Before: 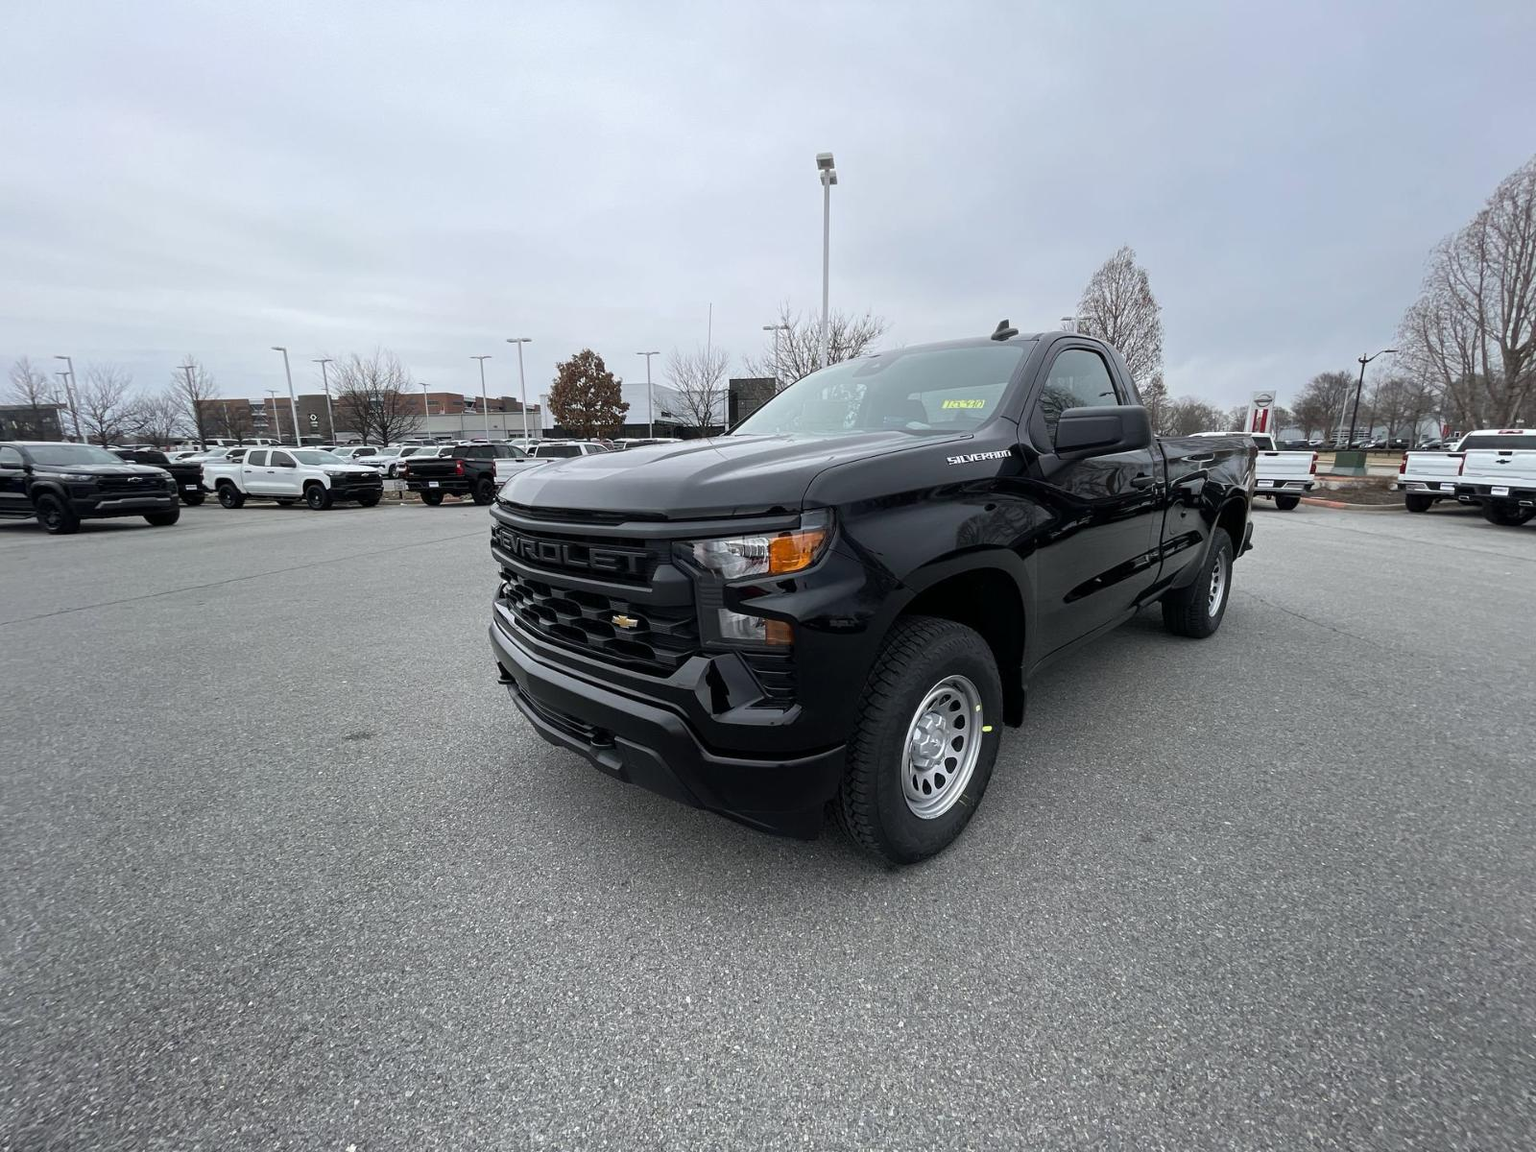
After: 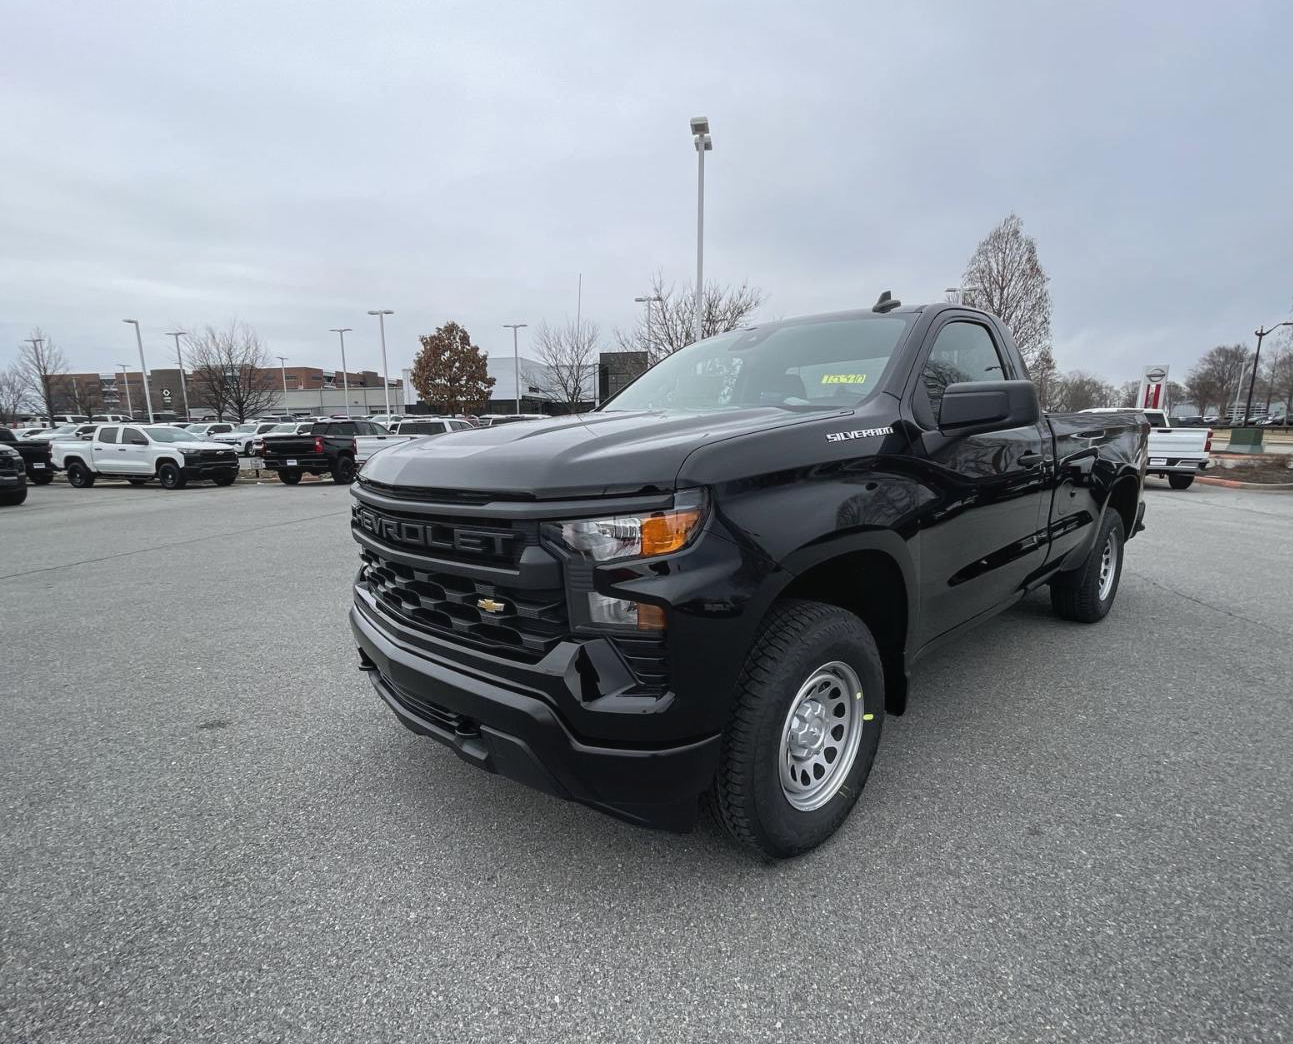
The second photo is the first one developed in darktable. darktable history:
local contrast: detail 109%
crop: left 10.005%, top 3.529%, right 9.18%, bottom 9.408%
